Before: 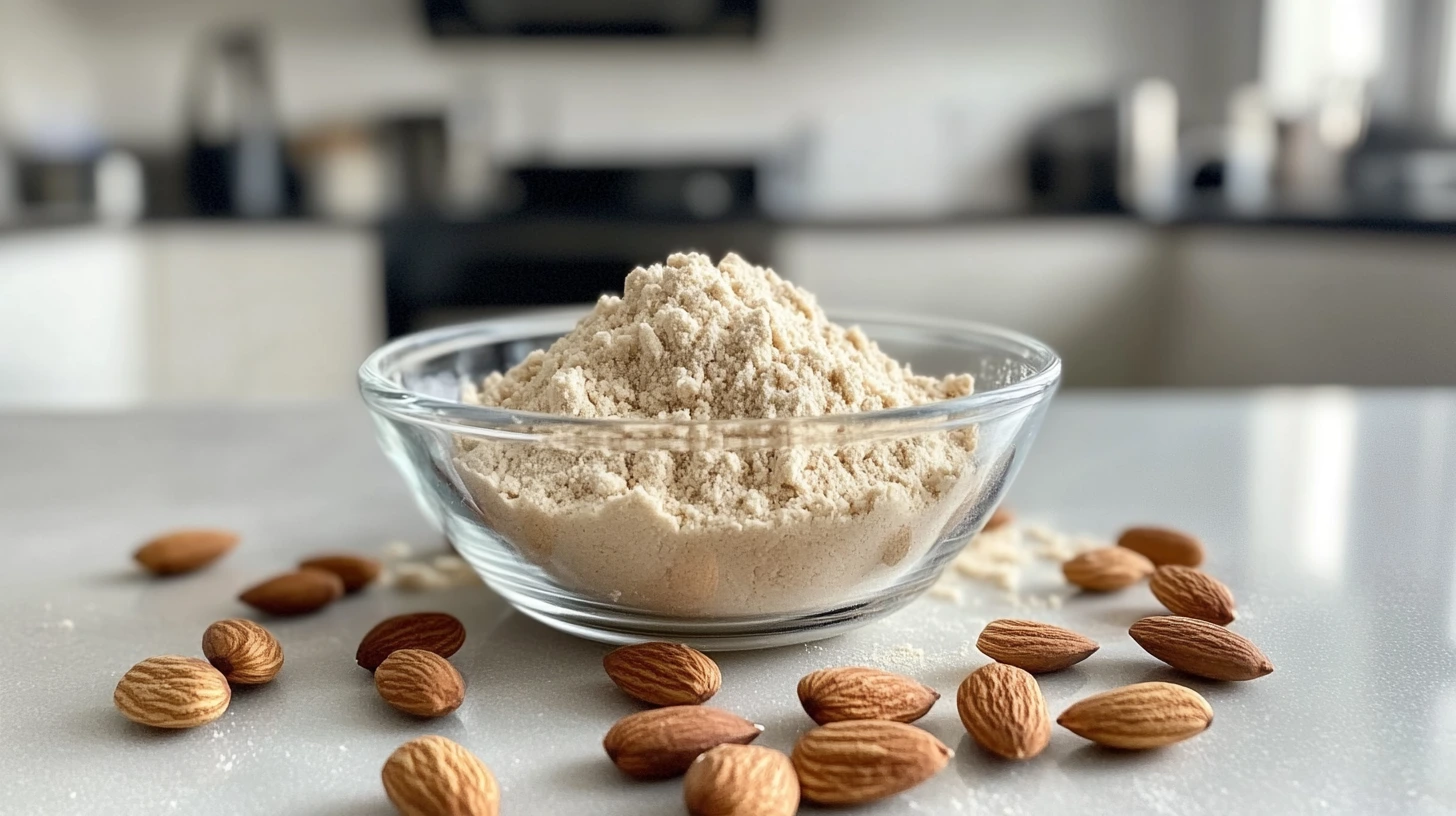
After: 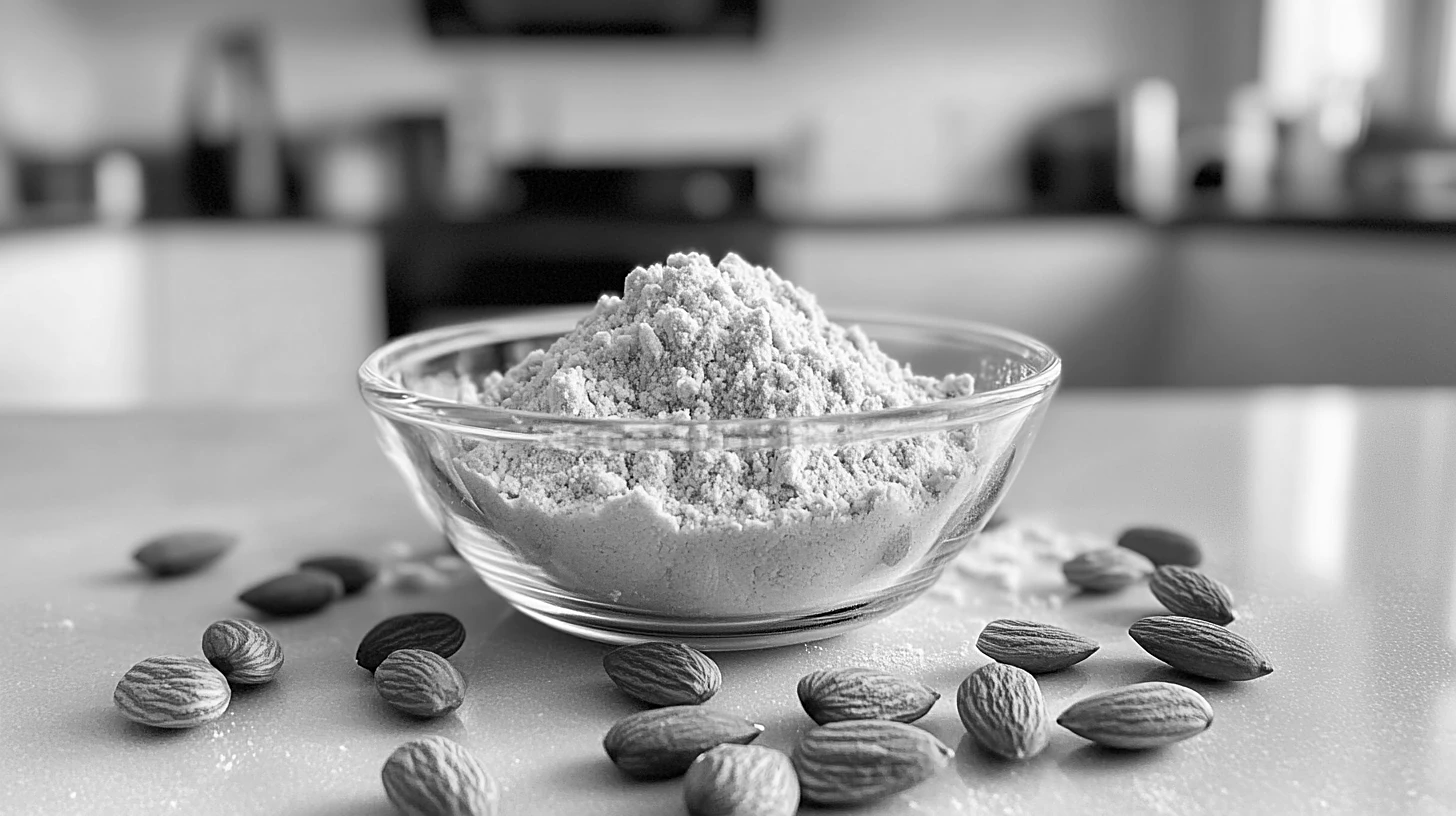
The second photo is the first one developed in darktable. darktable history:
monochrome: a -6.99, b 35.61, size 1.4
sharpen: on, module defaults
